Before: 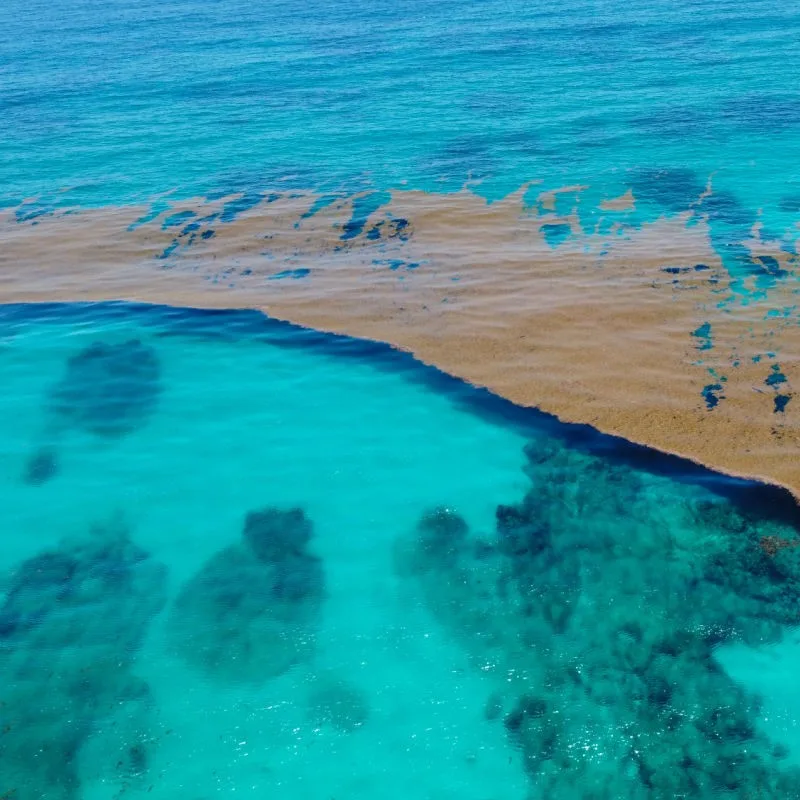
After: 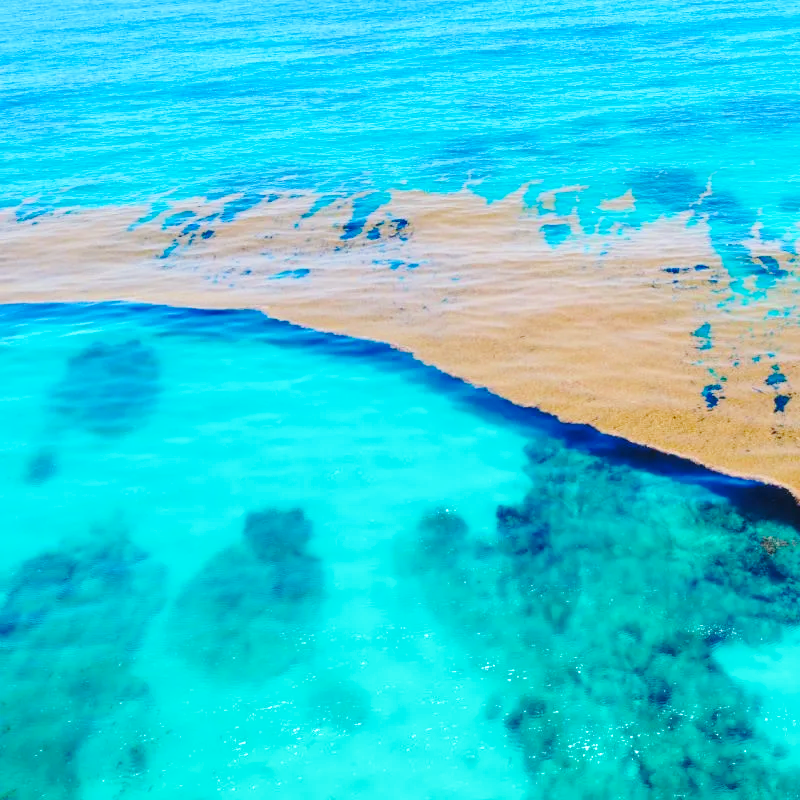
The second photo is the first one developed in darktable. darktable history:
base curve: curves: ch0 [(0, 0) (0.028, 0.03) (0.121, 0.232) (0.46, 0.748) (0.859, 0.968) (1, 1)], preserve colors none
color correction: highlights a* 0.026, highlights b* -0.241
contrast brightness saturation: brightness 0.093, saturation 0.193
